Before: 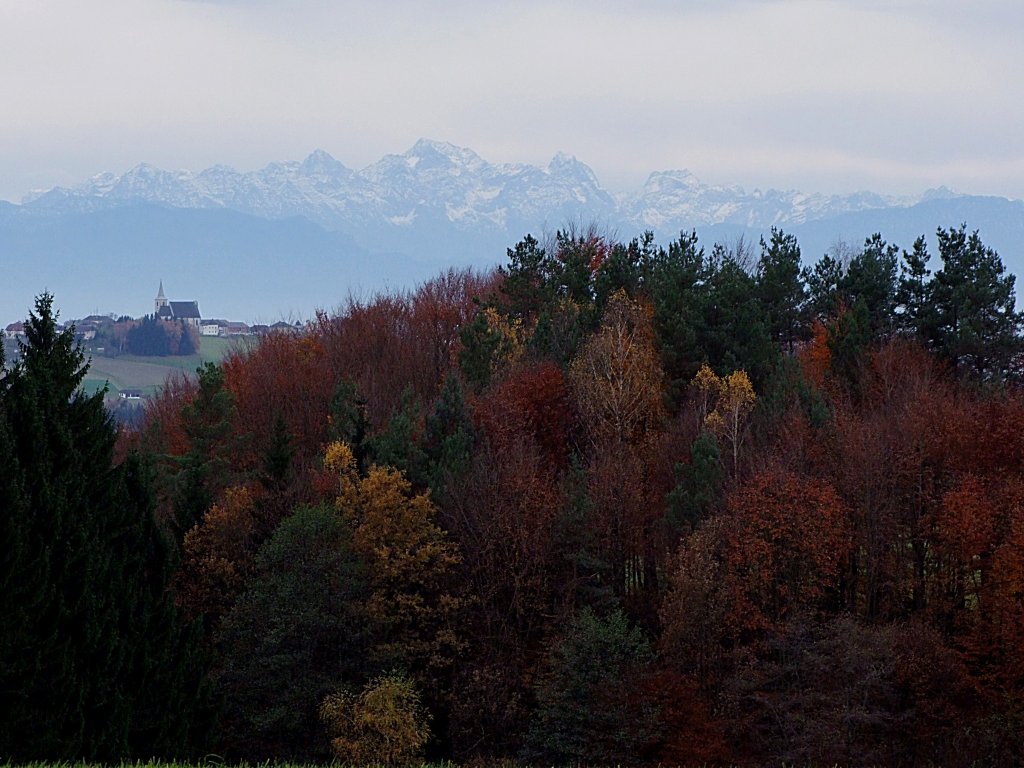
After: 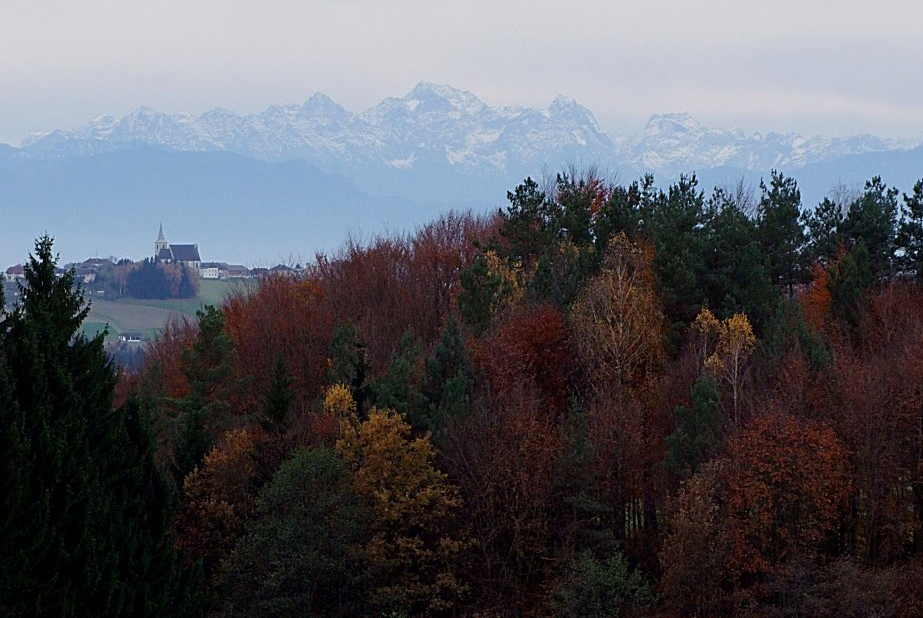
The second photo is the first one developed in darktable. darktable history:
crop: top 7.493%, right 9.823%, bottom 11.975%
